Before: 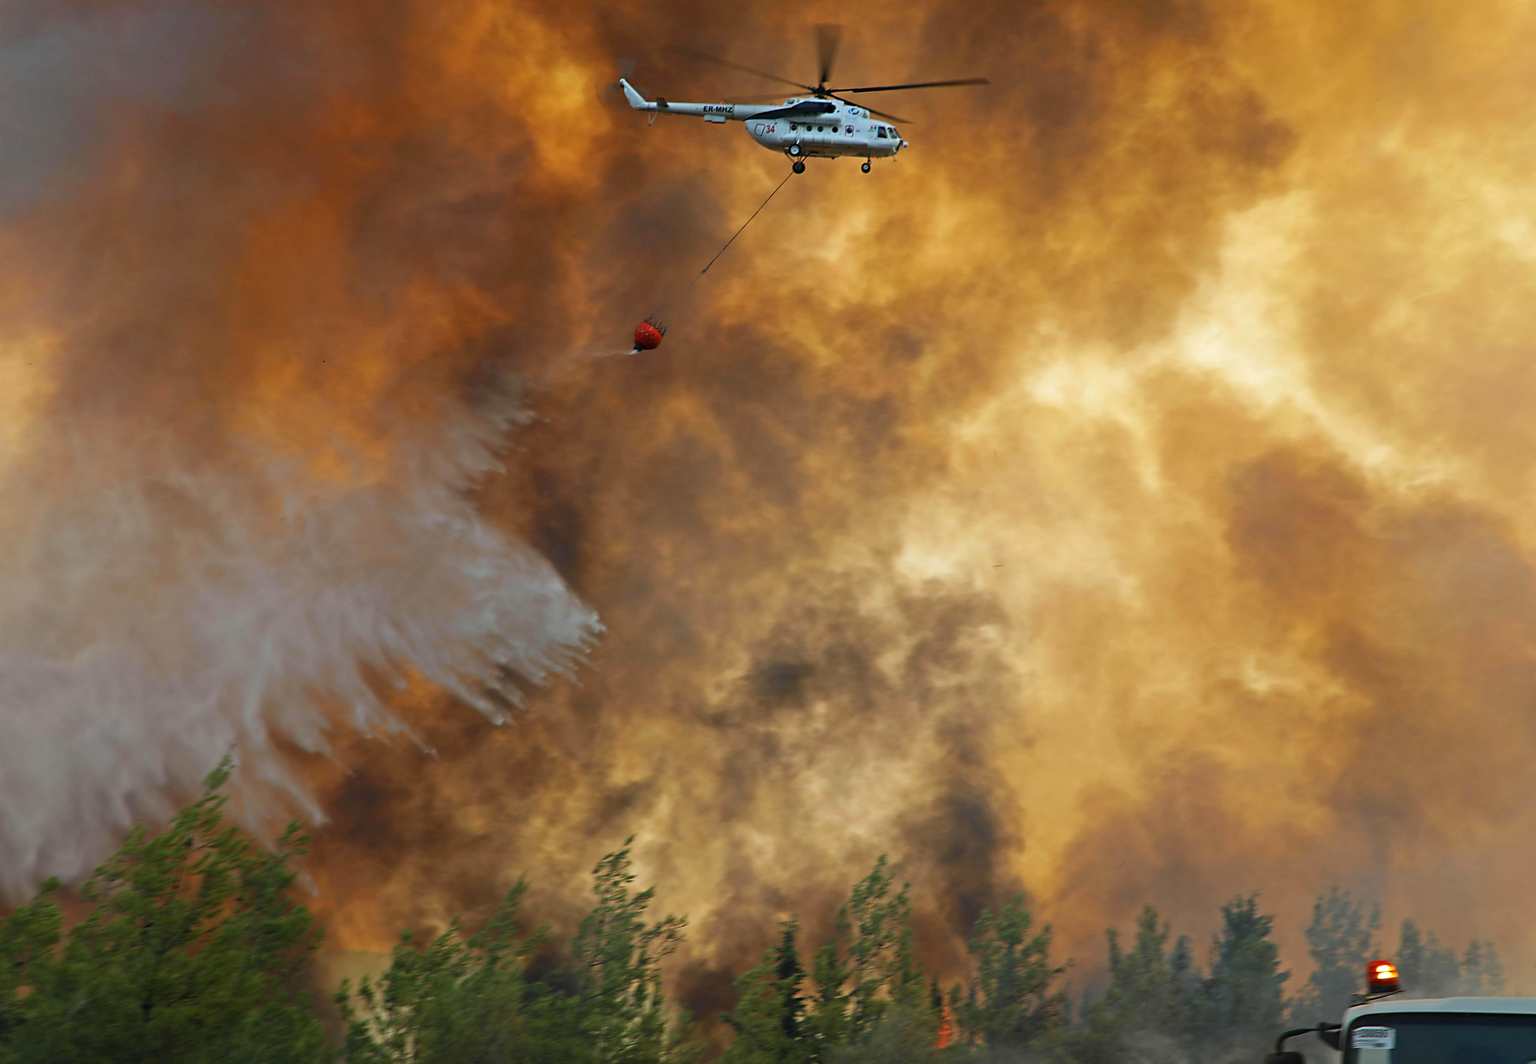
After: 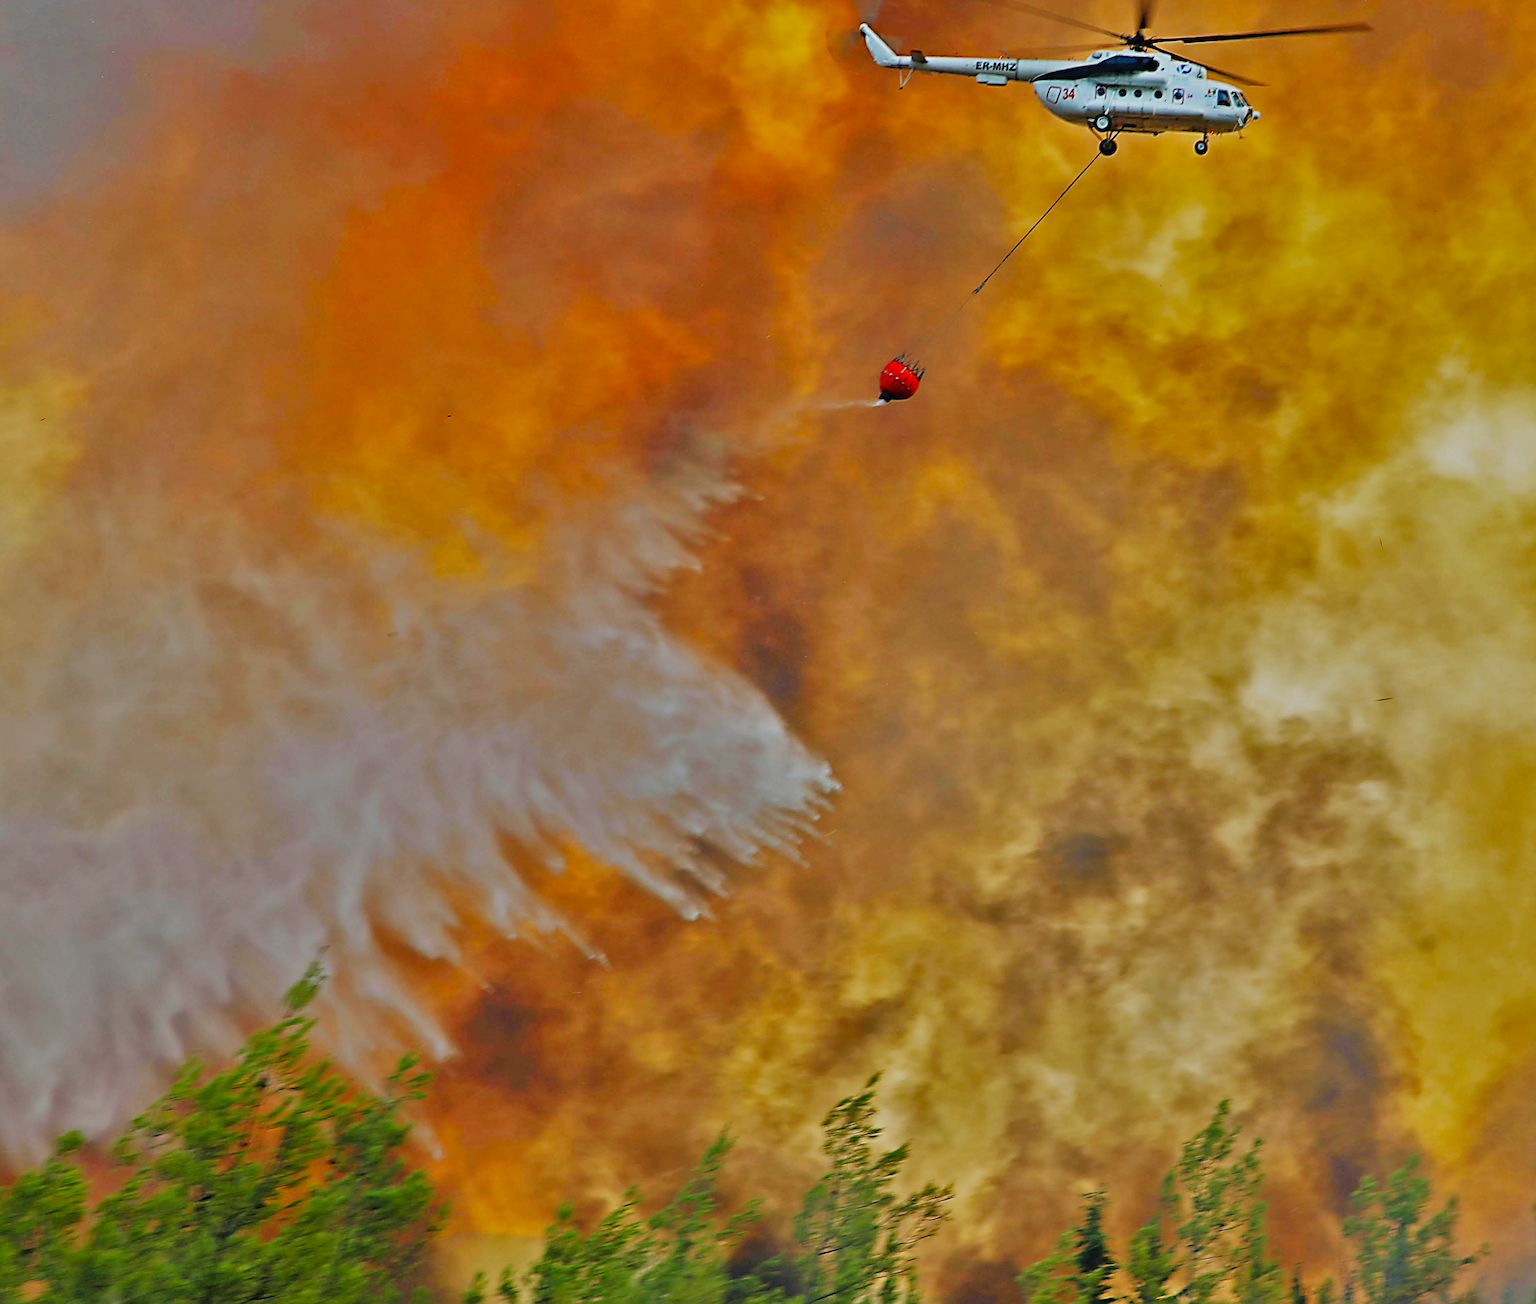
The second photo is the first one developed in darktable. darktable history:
tone equalizer: -8 EV 0.264 EV, -7 EV 0.432 EV, -6 EV 0.455 EV, -5 EV 0.278 EV, -3 EV -0.261 EV, -2 EV -0.443 EV, -1 EV -0.407 EV, +0 EV -0.253 EV, edges refinement/feathering 500, mask exposure compensation -1.57 EV, preserve details no
crop: top 5.808%, right 27.883%, bottom 5.759%
base curve: curves: ch0 [(0, 0.003) (0.001, 0.002) (0.006, 0.004) (0.02, 0.022) (0.048, 0.086) (0.094, 0.234) (0.162, 0.431) (0.258, 0.629) (0.385, 0.8) (0.548, 0.918) (0.751, 0.988) (1, 1)], preserve colors none
sharpen: radius 3.642, amount 0.94
shadows and highlights: shadows 81.5, white point adjustment -8.91, highlights -61.25, soften with gaussian
